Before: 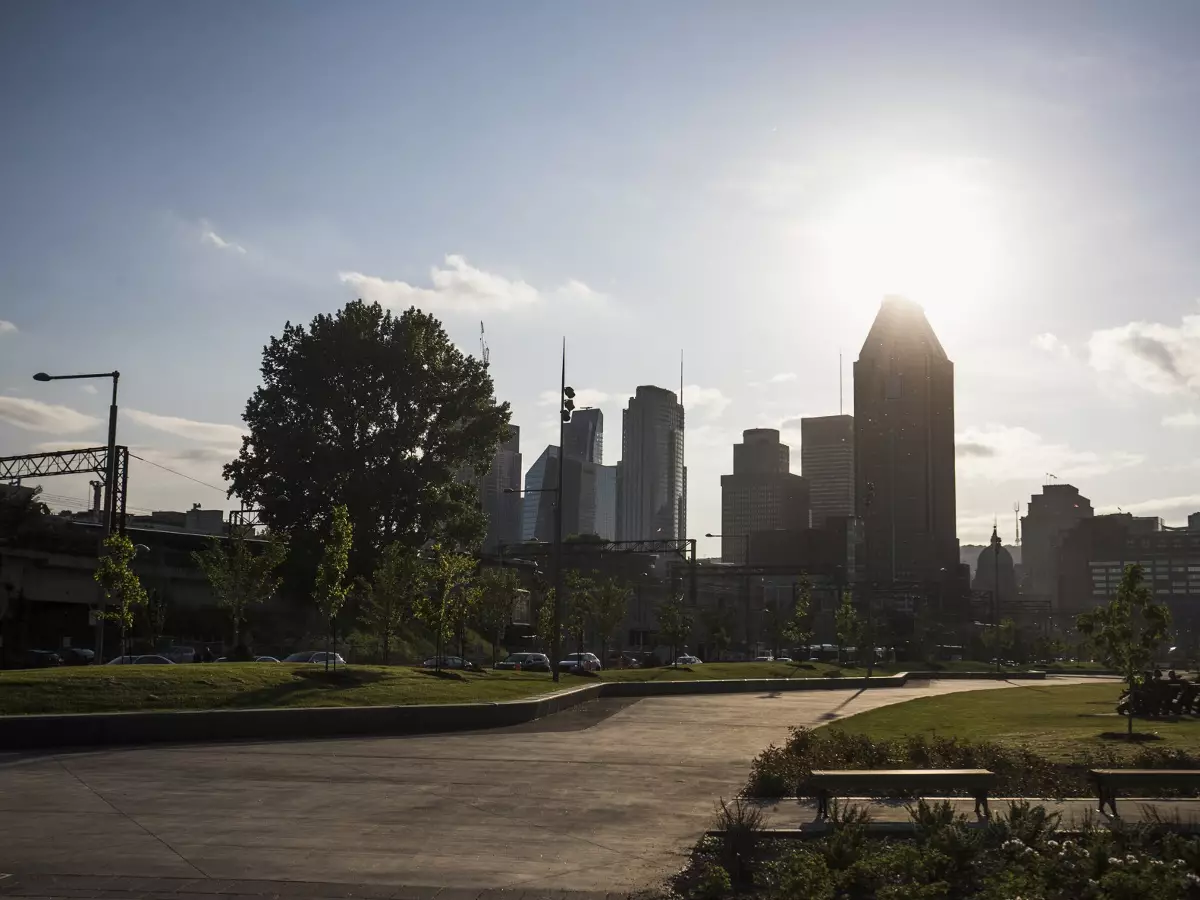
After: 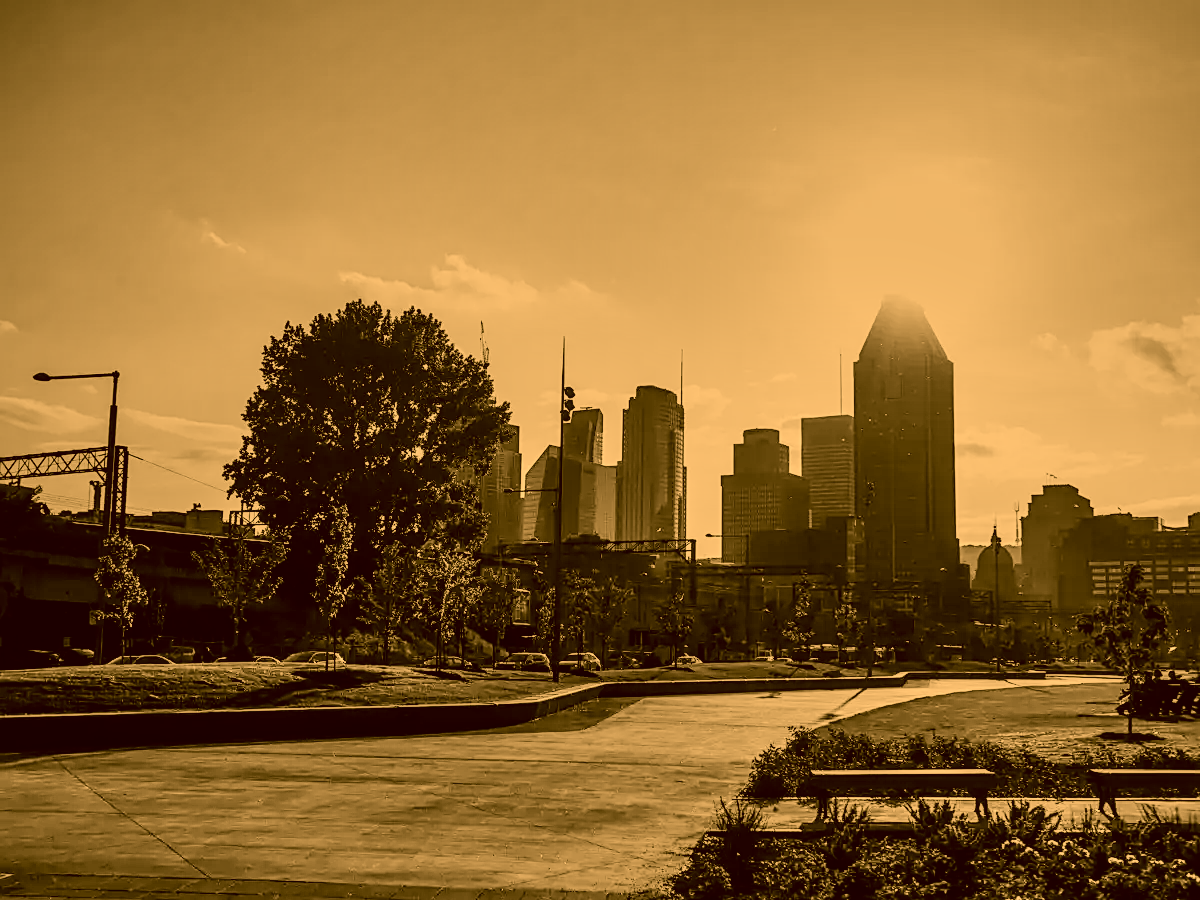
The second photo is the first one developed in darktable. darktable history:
shadows and highlights: shadows 60.69, highlights -60.35, soften with gaussian
sharpen: on, module defaults
exposure: exposure 0.375 EV, compensate highlight preservation false
color calibration: output gray [0.21, 0.42, 0.37, 0], illuminant as shot in camera, x 0.358, y 0.373, temperature 4628.91 K
filmic rgb: black relative exposure -6.96 EV, white relative exposure 5.67 EV, hardness 2.85, color science v4 (2020)
local contrast: on, module defaults
color correction: highlights a* 10.44, highlights b* 30.15, shadows a* 2.64, shadows b* 17.78, saturation 1.75
